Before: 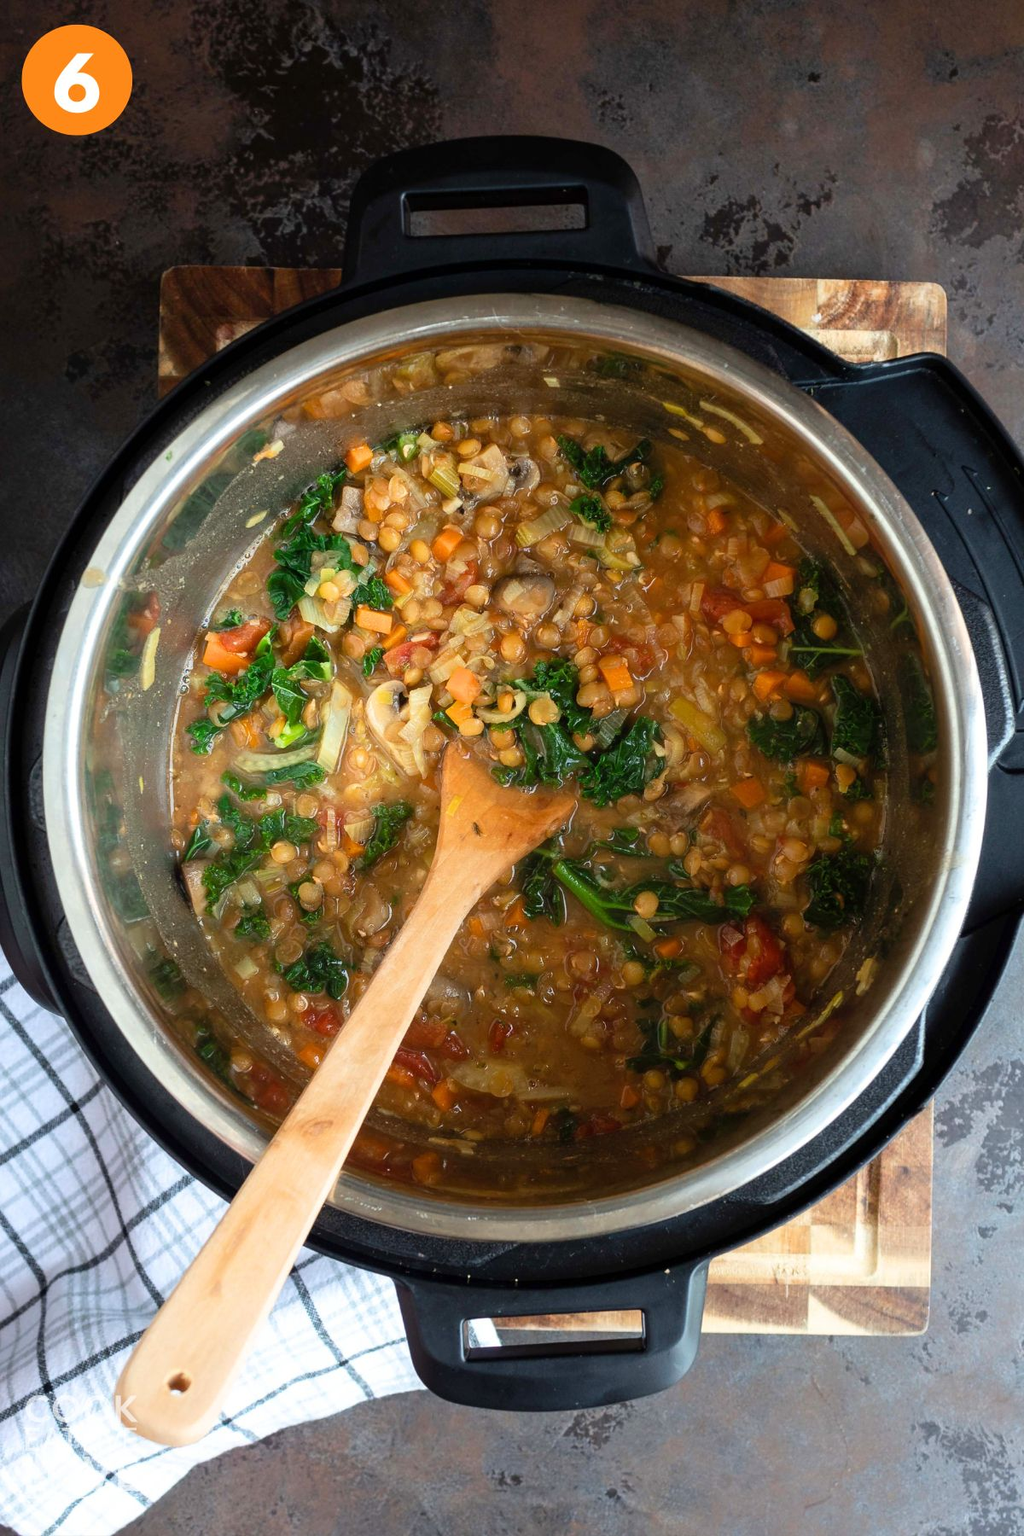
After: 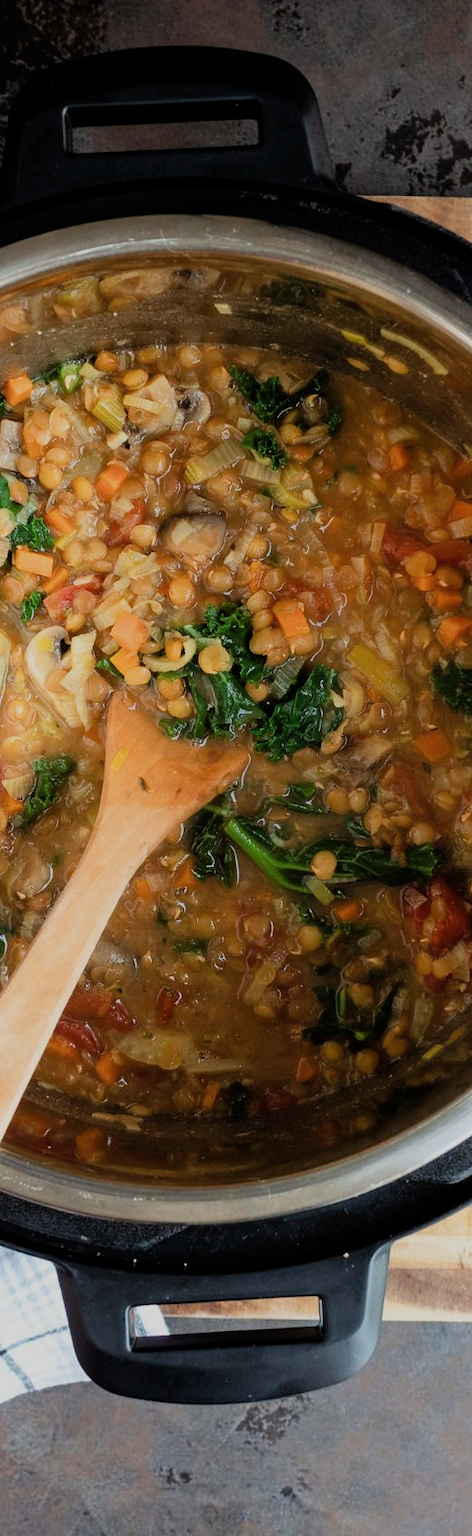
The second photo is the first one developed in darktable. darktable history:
contrast brightness saturation: saturation -0.04
filmic rgb: black relative exposure -7.65 EV, white relative exposure 4.56 EV, hardness 3.61
crop: left 33.452%, top 6.025%, right 23.155%
